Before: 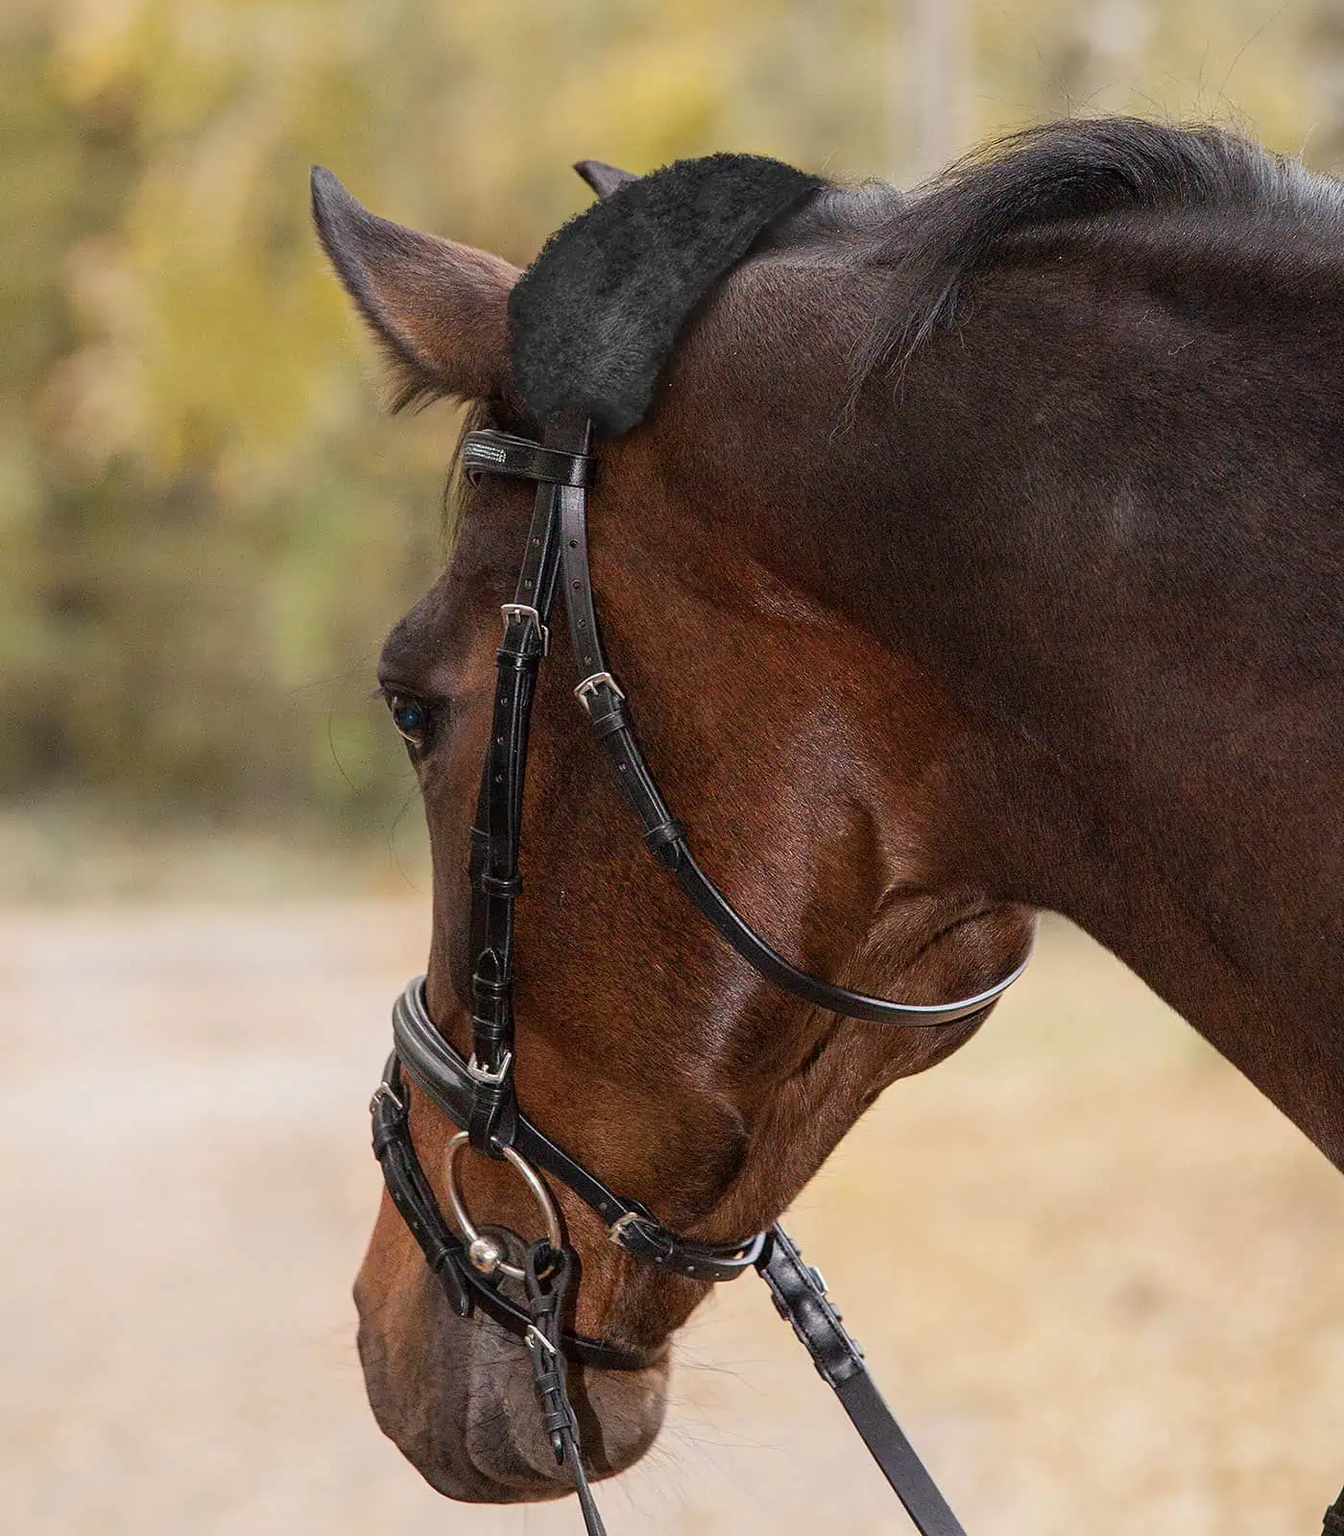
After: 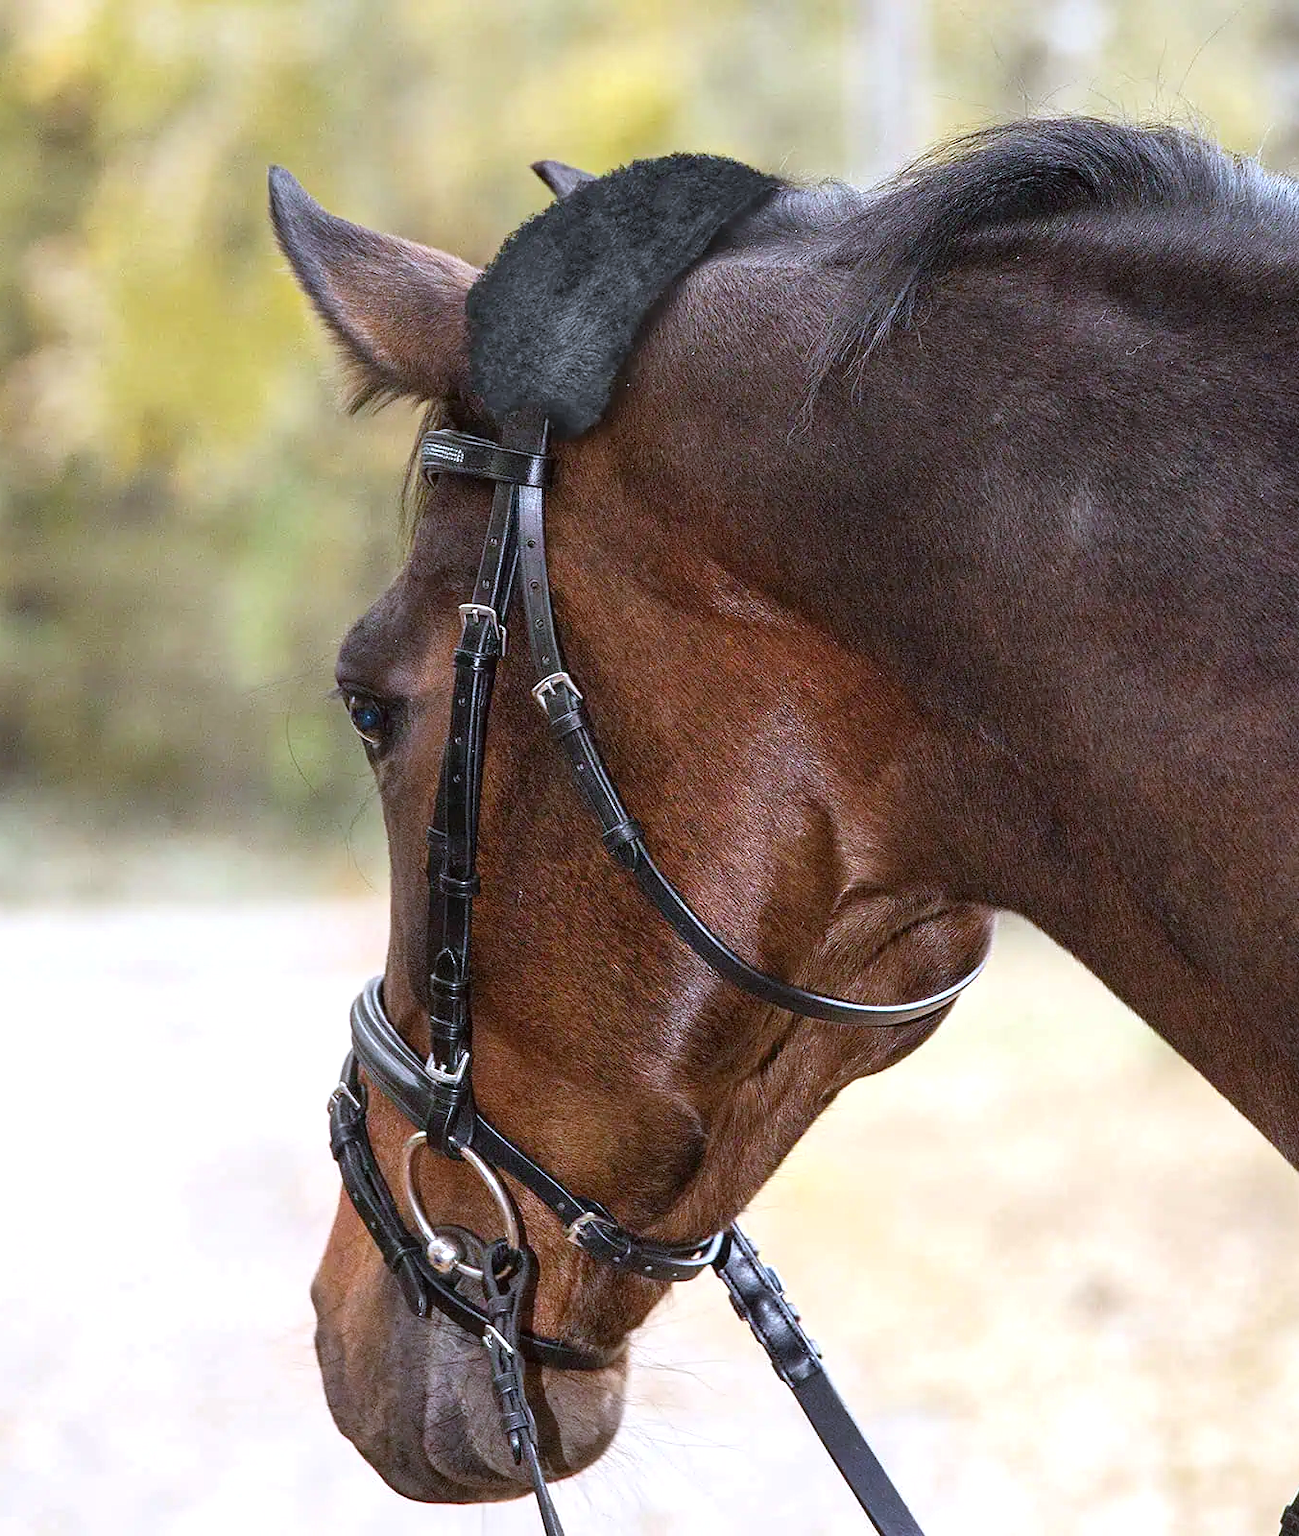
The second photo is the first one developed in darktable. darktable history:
crop and rotate: left 3.238%
shadows and highlights: shadows 37.27, highlights -28.18, soften with gaussian
white balance: red 0.926, green 1.003, blue 1.133
exposure: black level correction 0, exposure 0.7 EV, compensate exposure bias true, compensate highlight preservation false
